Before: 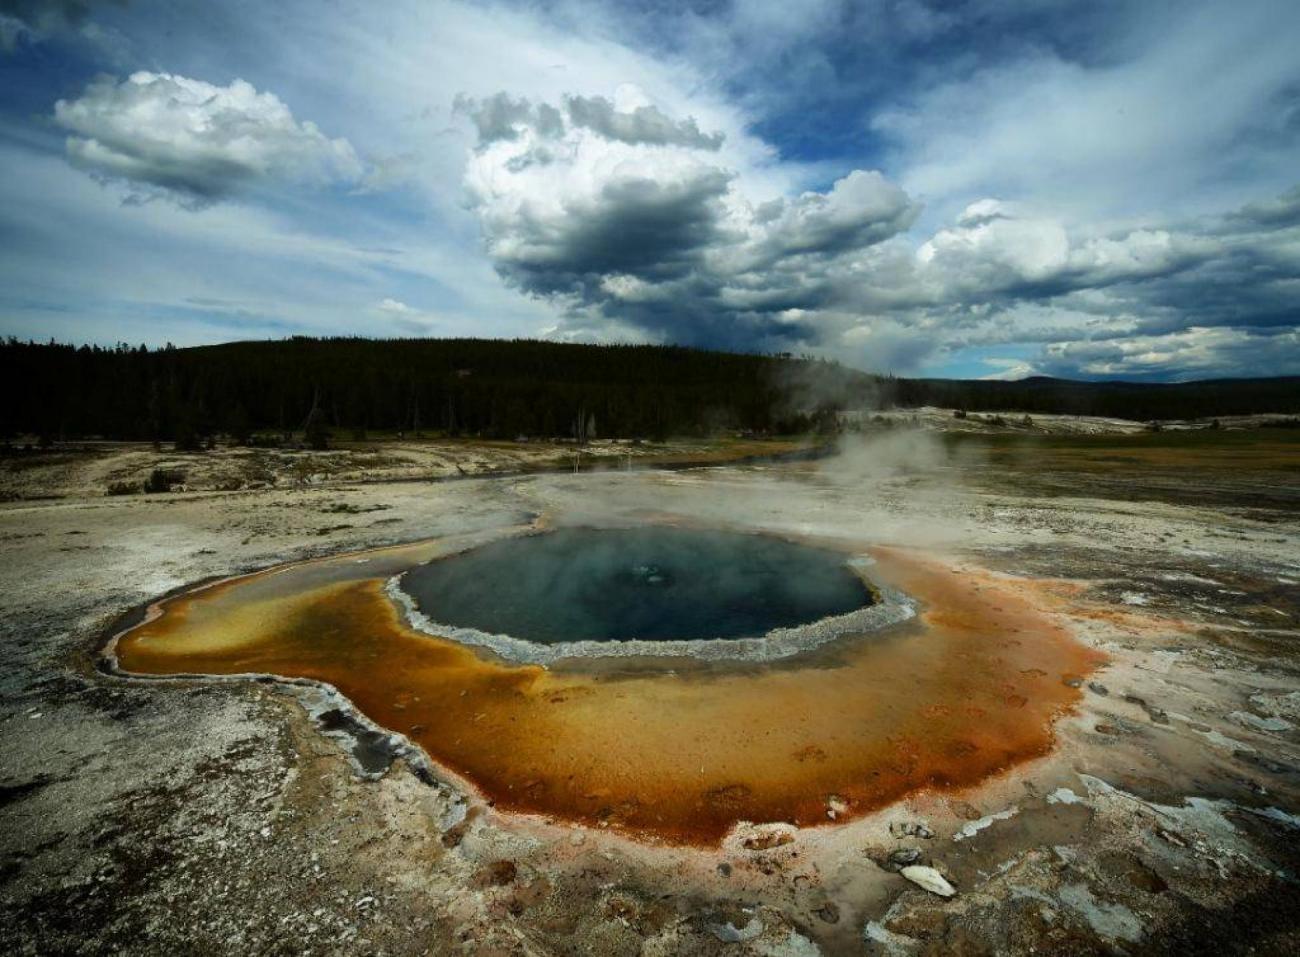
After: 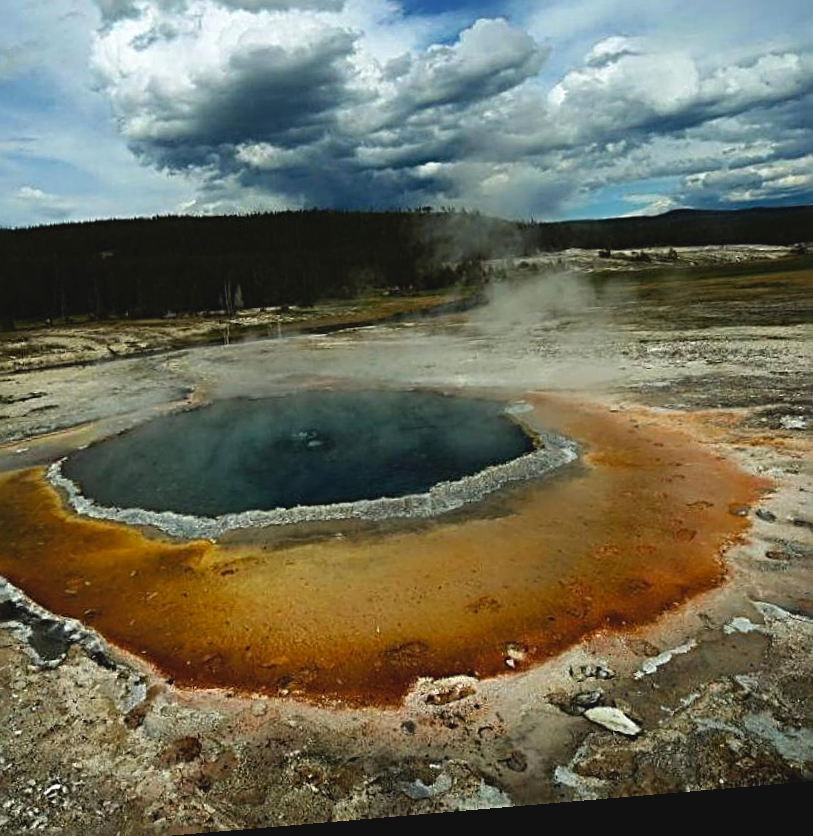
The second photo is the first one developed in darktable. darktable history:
contrast brightness saturation: contrast -0.1, saturation -0.1
crop and rotate: left 28.256%, top 17.734%, right 12.656%, bottom 3.573%
sharpen: radius 3.025, amount 0.757
color balance: contrast 8.5%, output saturation 105%
rotate and perspective: rotation -4.86°, automatic cropping off
